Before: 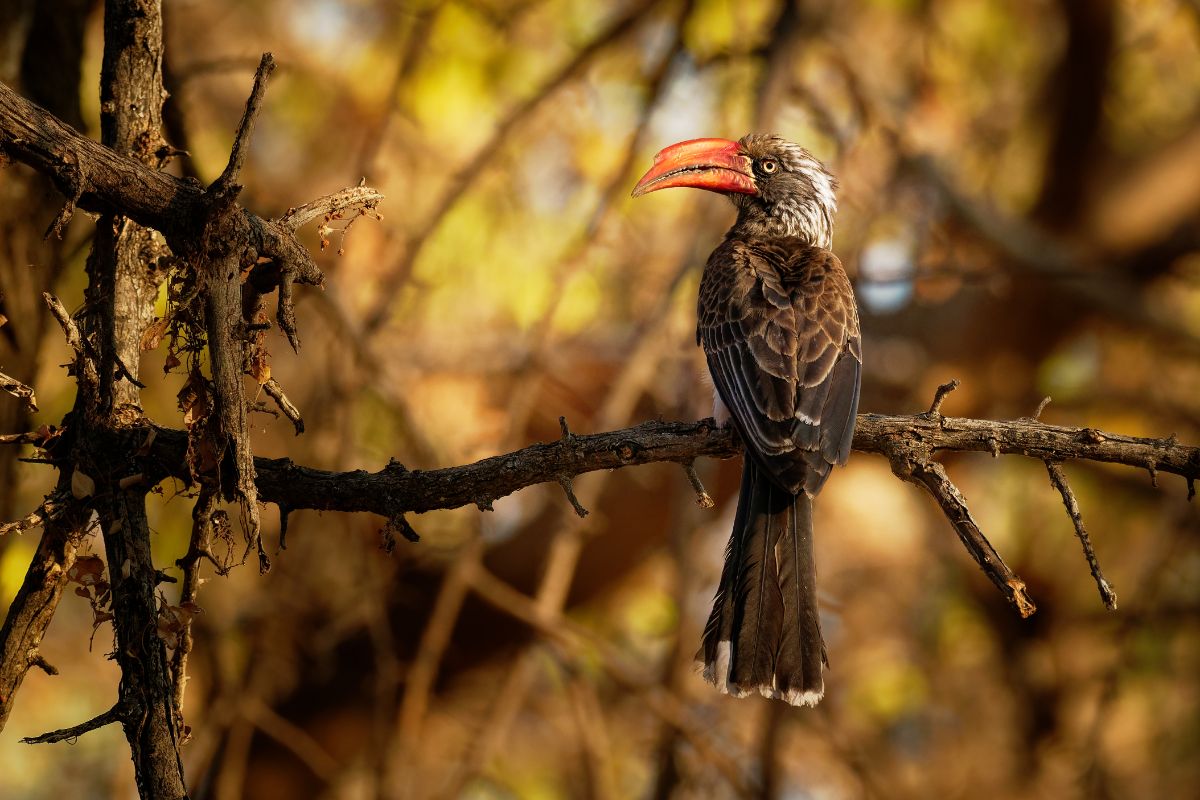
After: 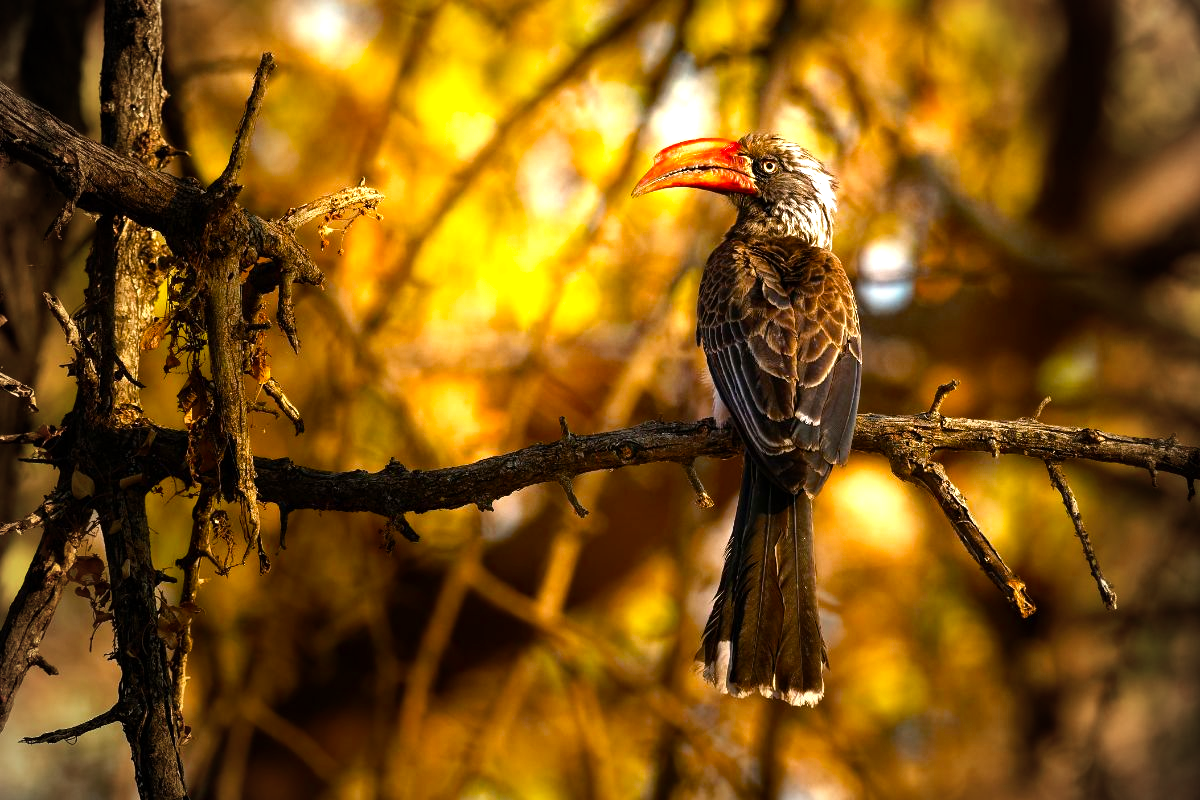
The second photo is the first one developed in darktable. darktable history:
tone equalizer: -8 EV -0.772 EV, -7 EV -0.67 EV, -6 EV -0.636 EV, -5 EV -0.399 EV, -3 EV 0.4 EV, -2 EV 0.6 EV, -1 EV 0.693 EV, +0 EV 0.771 EV, smoothing diameter 24.93%, edges refinement/feathering 12.39, preserve details guided filter
color balance rgb: perceptual saturation grading › global saturation 19.616%, perceptual brilliance grading › highlights 15.612%, perceptual brilliance grading › mid-tones 6.198%, perceptual brilliance grading › shadows -15.154%, saturation formula JzAzBz (2021)
vignetting: fall-off start 73.05%, unbound false
